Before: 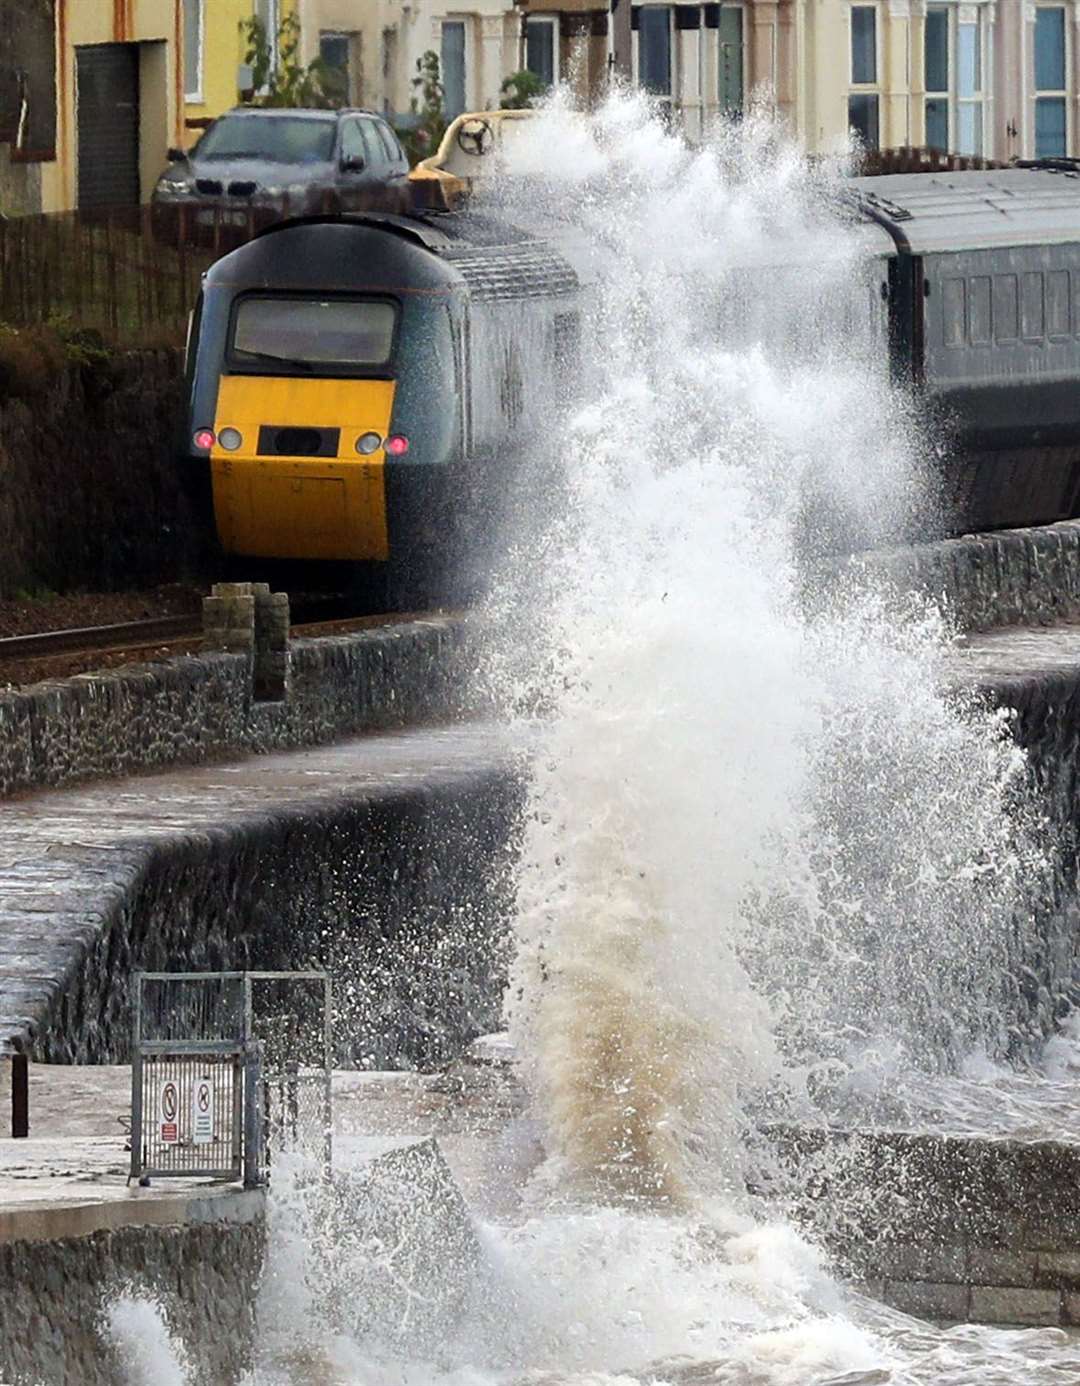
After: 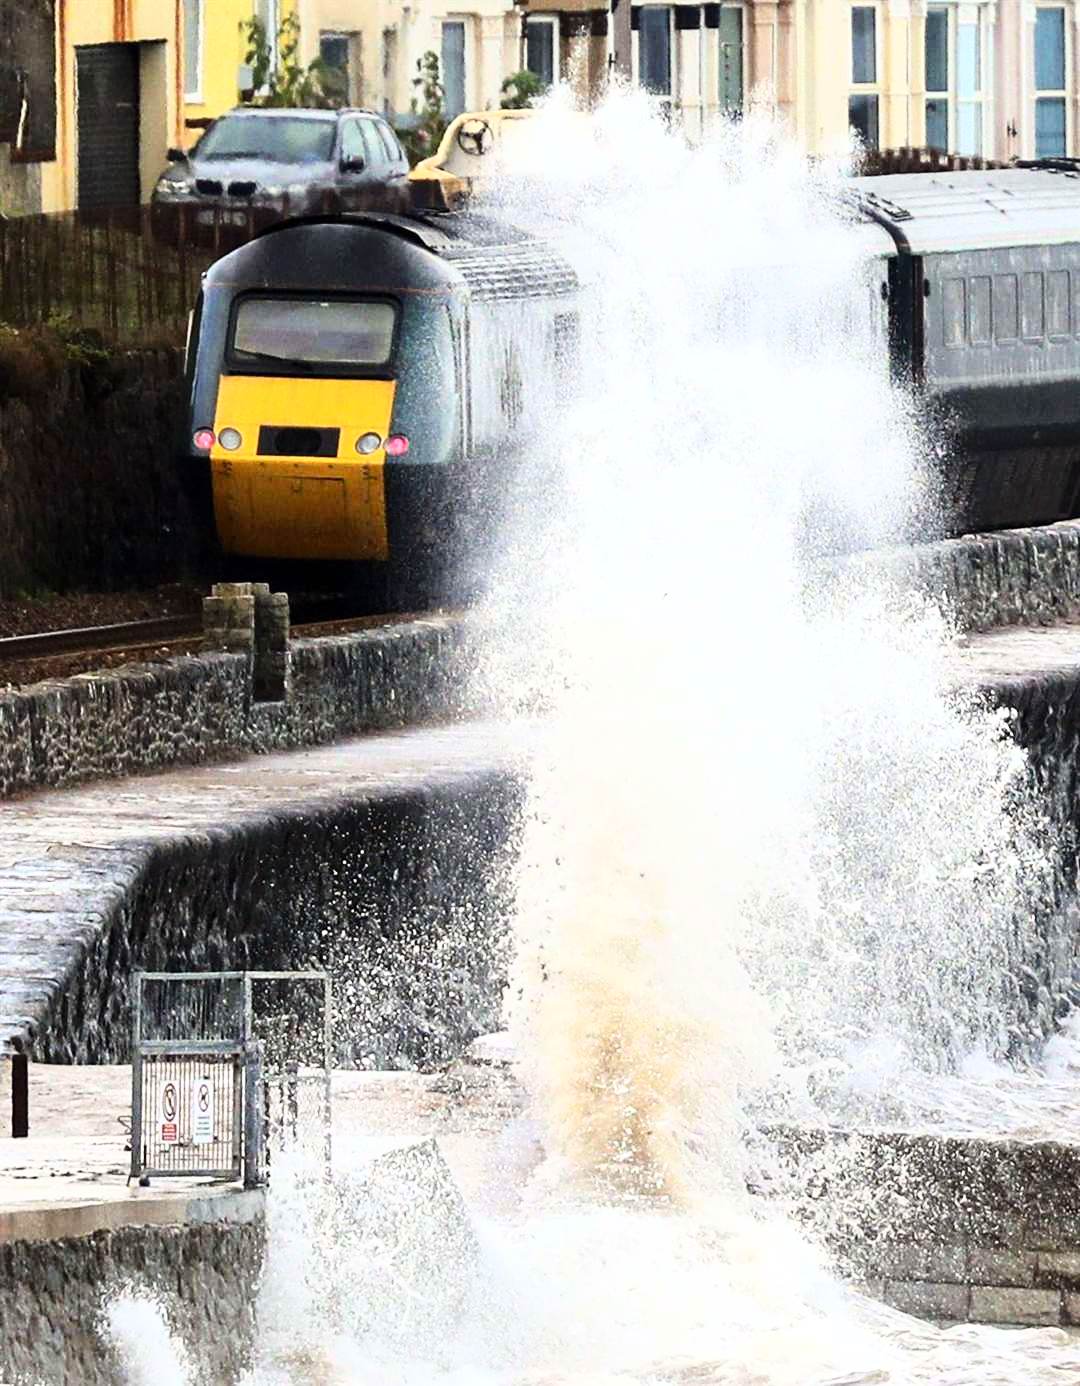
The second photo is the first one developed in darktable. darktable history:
base curve: curves: ch0 [(0, 0) (0.026, 0.03) (0.109, 0.232) (0.351, 0.748) (0.669, 0.968) (1, 1)]
contrast brightness saturation: contrast 0.053
